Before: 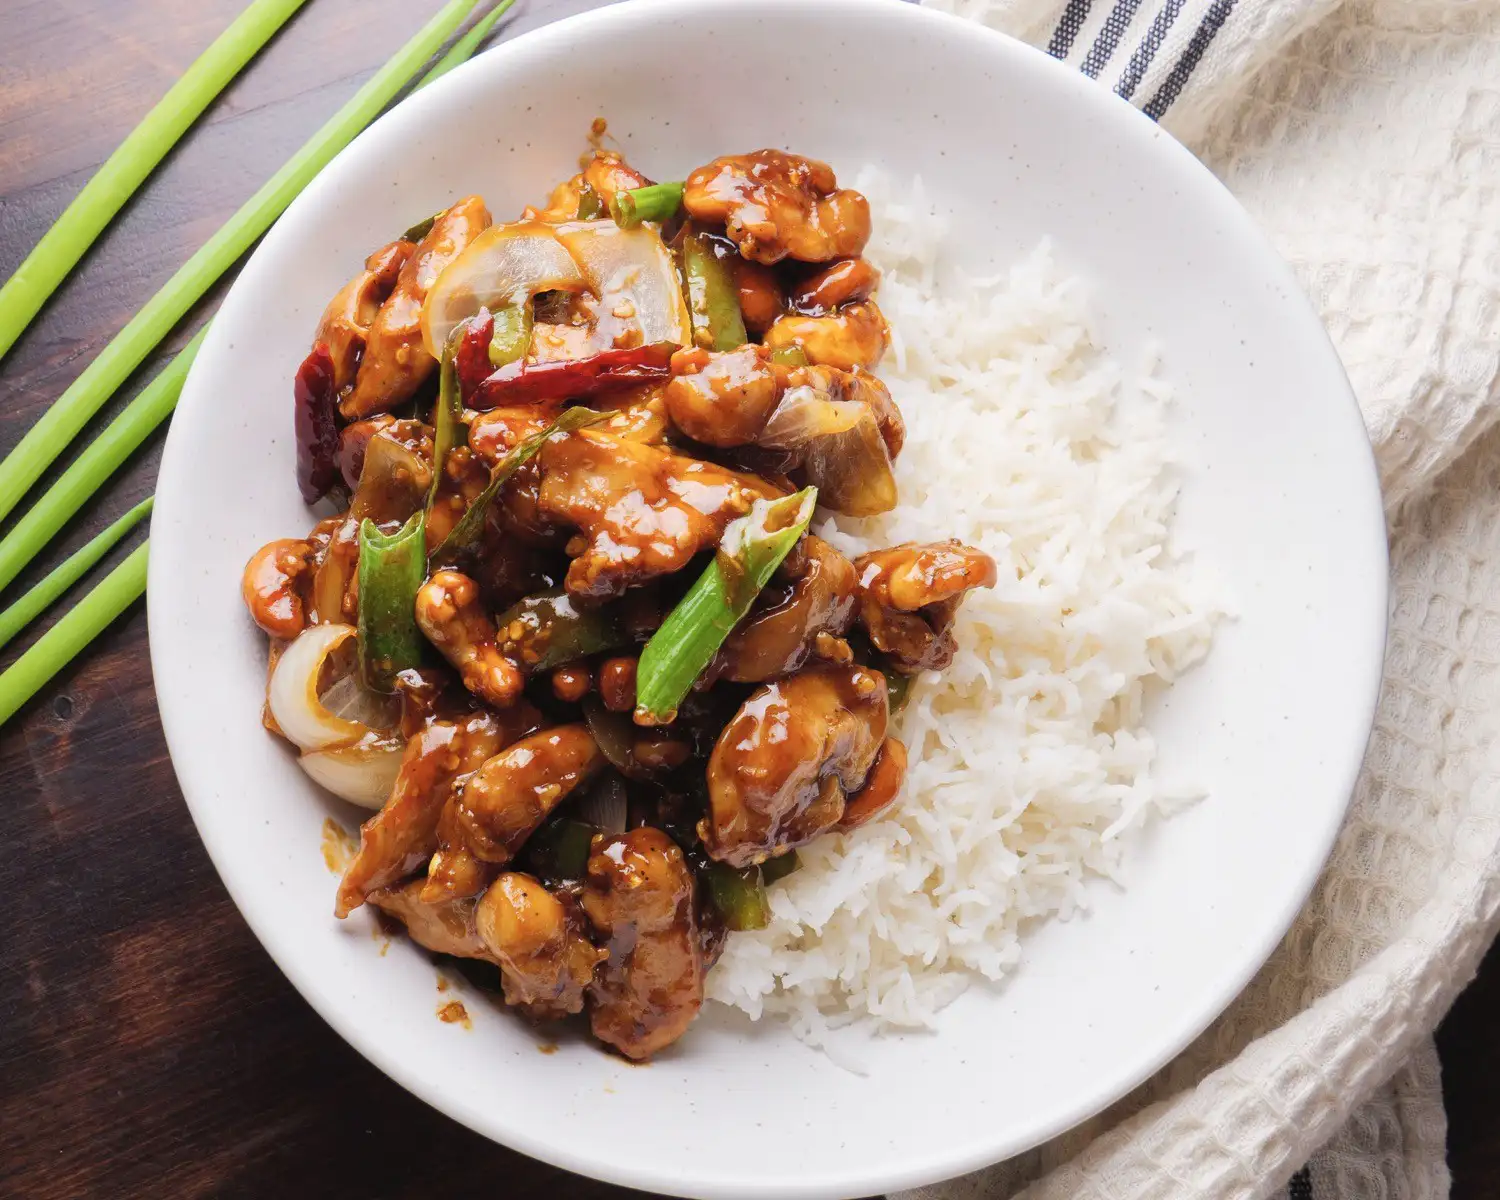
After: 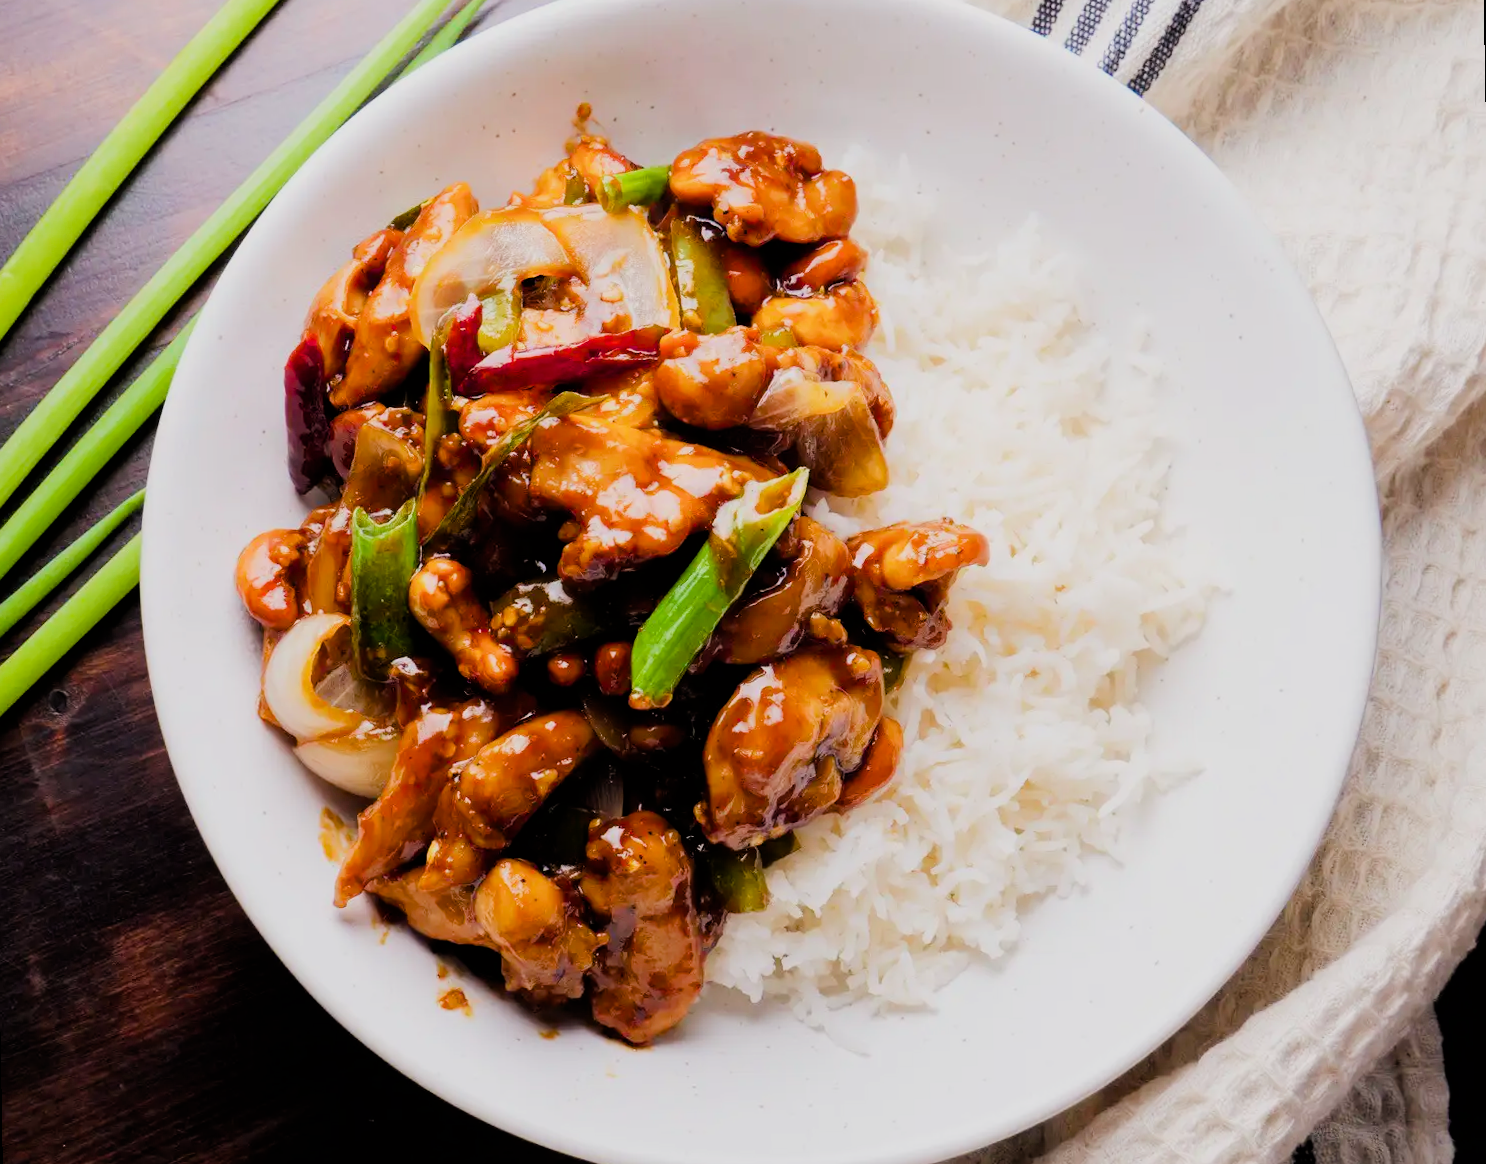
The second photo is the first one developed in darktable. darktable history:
rotate and perspective: rotation -1°, crop left 0.011, crop right 0.989, crop top 0.025, crop bottom 0.975
filmic rgb: black relative exposure -5 EV, hardness 2.88, contrast 1.3
color balance rgb: perceptual saturation grading › global saturation 20%, perceptual saturation grading › highlights -25%, perceptual saturation grading › shadows 25%
